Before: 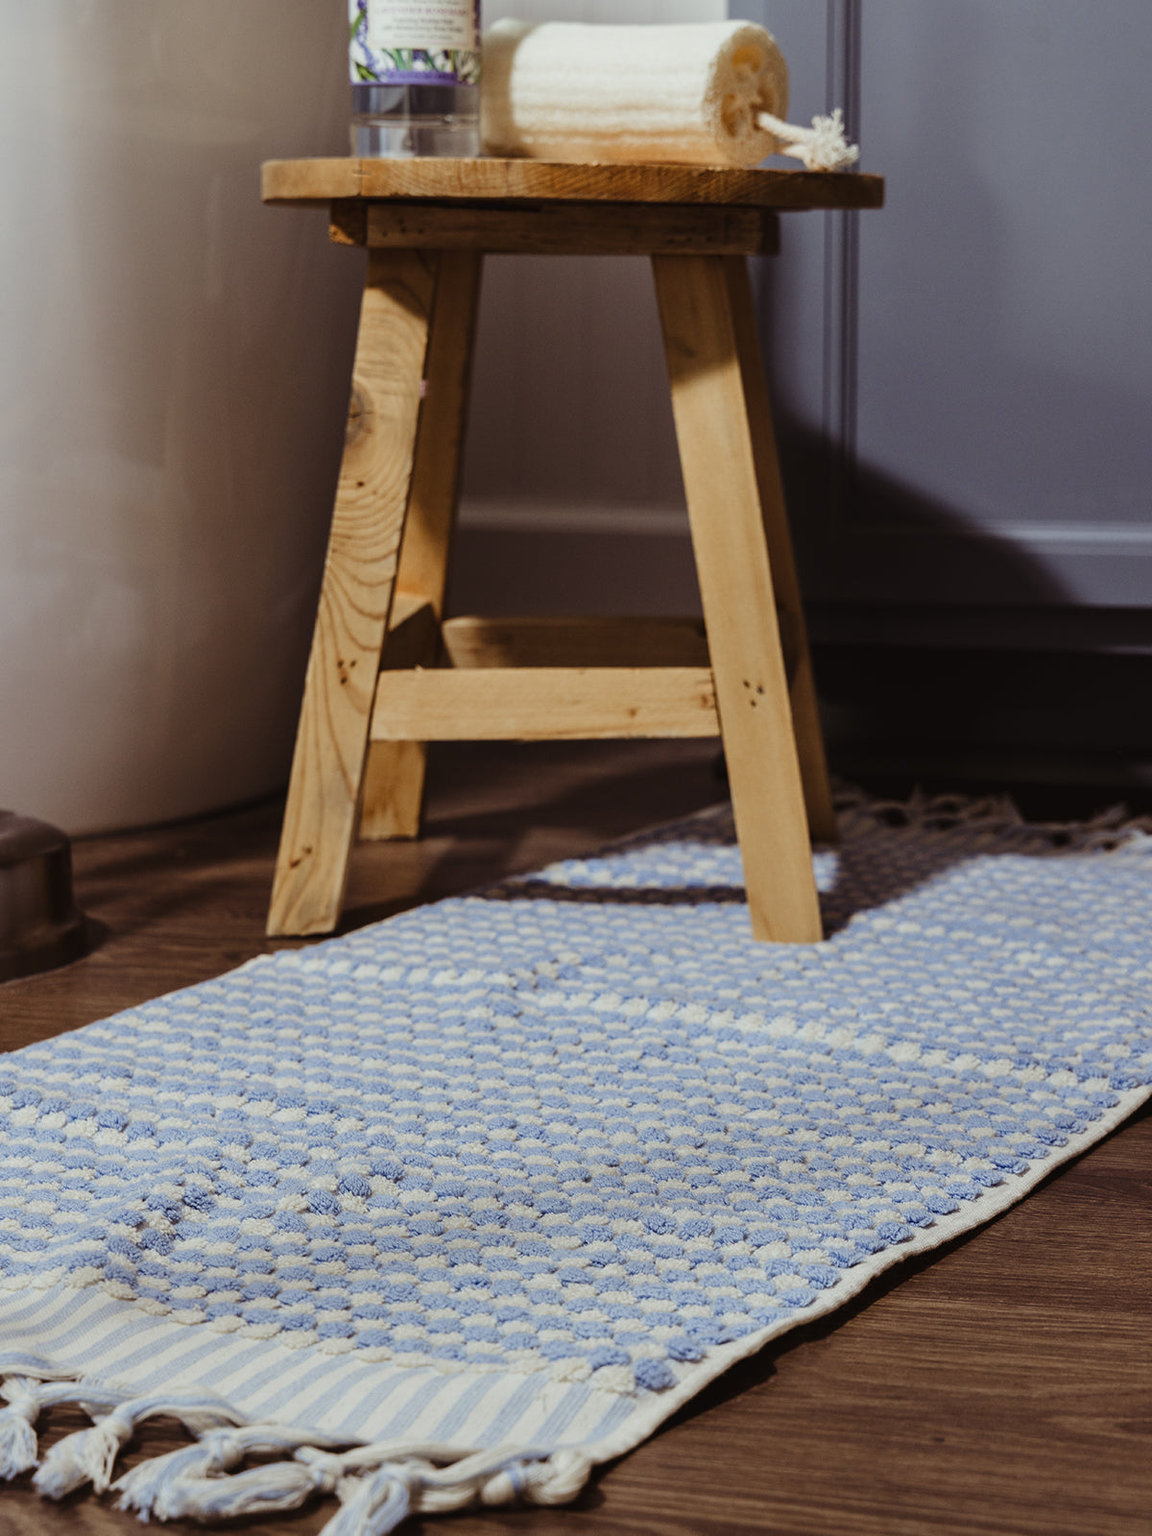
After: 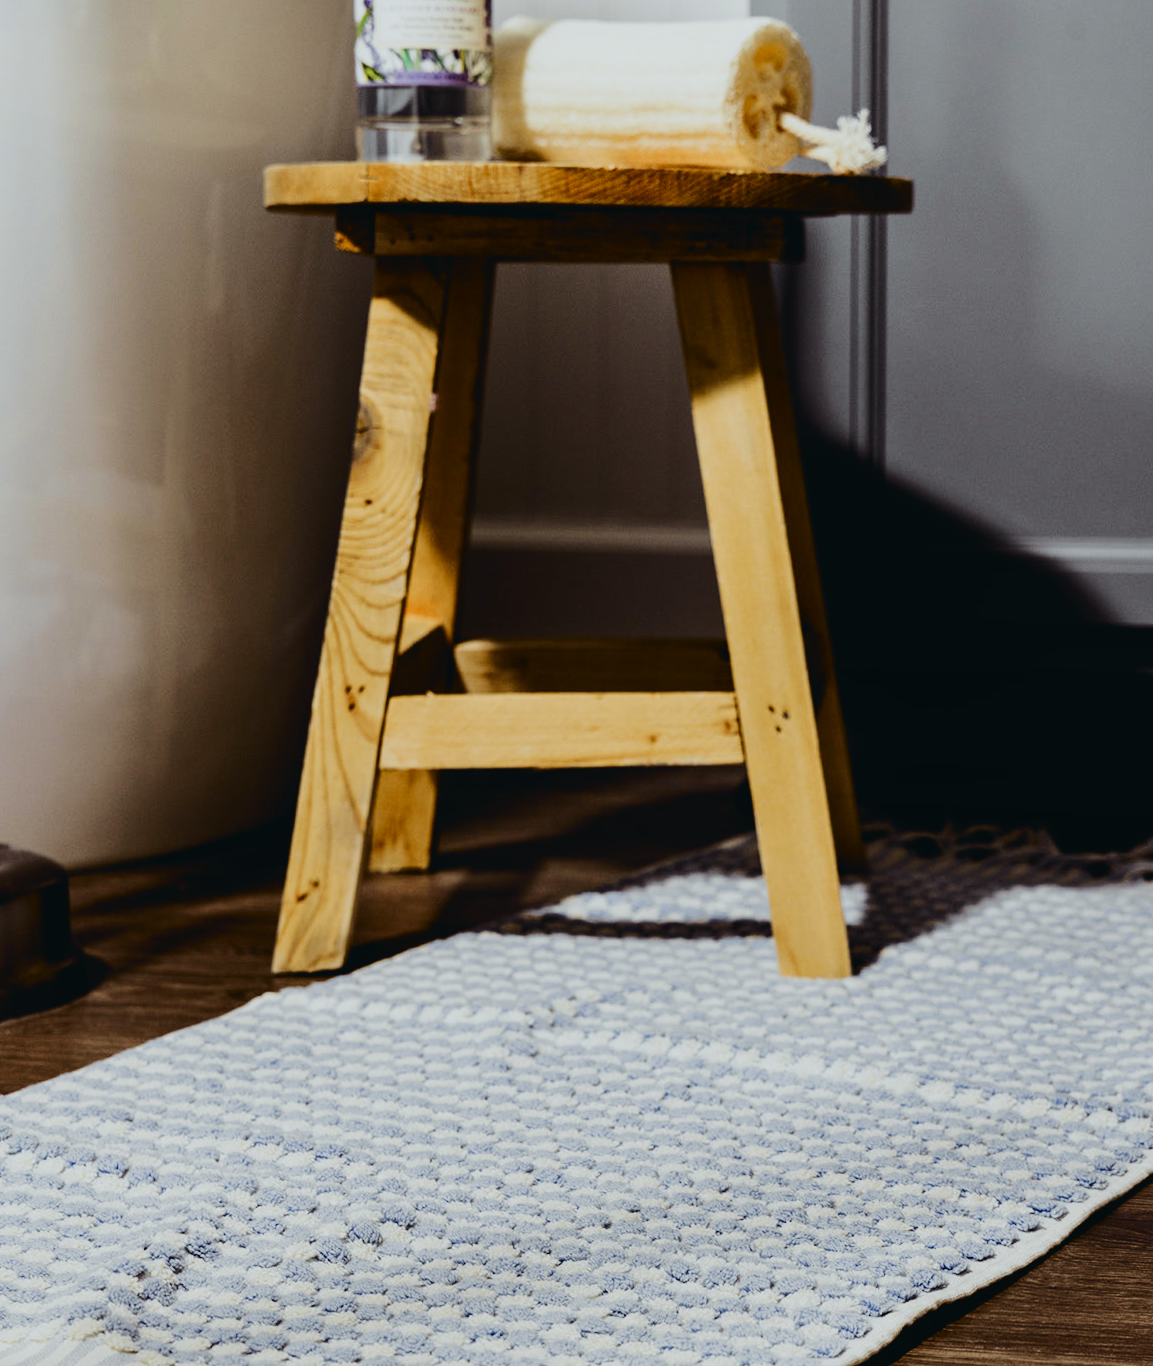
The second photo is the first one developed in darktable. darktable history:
filmic rgb: black relative exposure -7.32 EV, white relative exposure 5.09 EV, hardness 3.2
crop and rotate: angle 0.2°, left 0.275%, right 3.127%, bottom 14.18%
tone curve: curves: ch0 [(0, 0.026) (0.058, 0.049) (0.246, 0.214) (0.437, 0.498) (0.55, 0.644) (0.657, 0.767) (0.822, 0.9) (1, 0.961)]; ch1 [(0, 0) (0.346, 0.307) (0.408, 0.369) (0.453, 0.457) (0.476, 0.489) (0.502, 0.493) (0.521, 0.515) (0.537, 0.531) (0.612, 0.641) (0.676, 0.728) (1, 1)]; ch2 [(0, 0) (0.346, 0.34) (0.434, 0.46) (0.485, 0.494) (0.5, 0.494) (0.511, 0.504) (0.537, 0.551) (0.579, 0.599) (0.625, 0.686) (1, 1)], color space Lab, independent channels, preserve colors none
